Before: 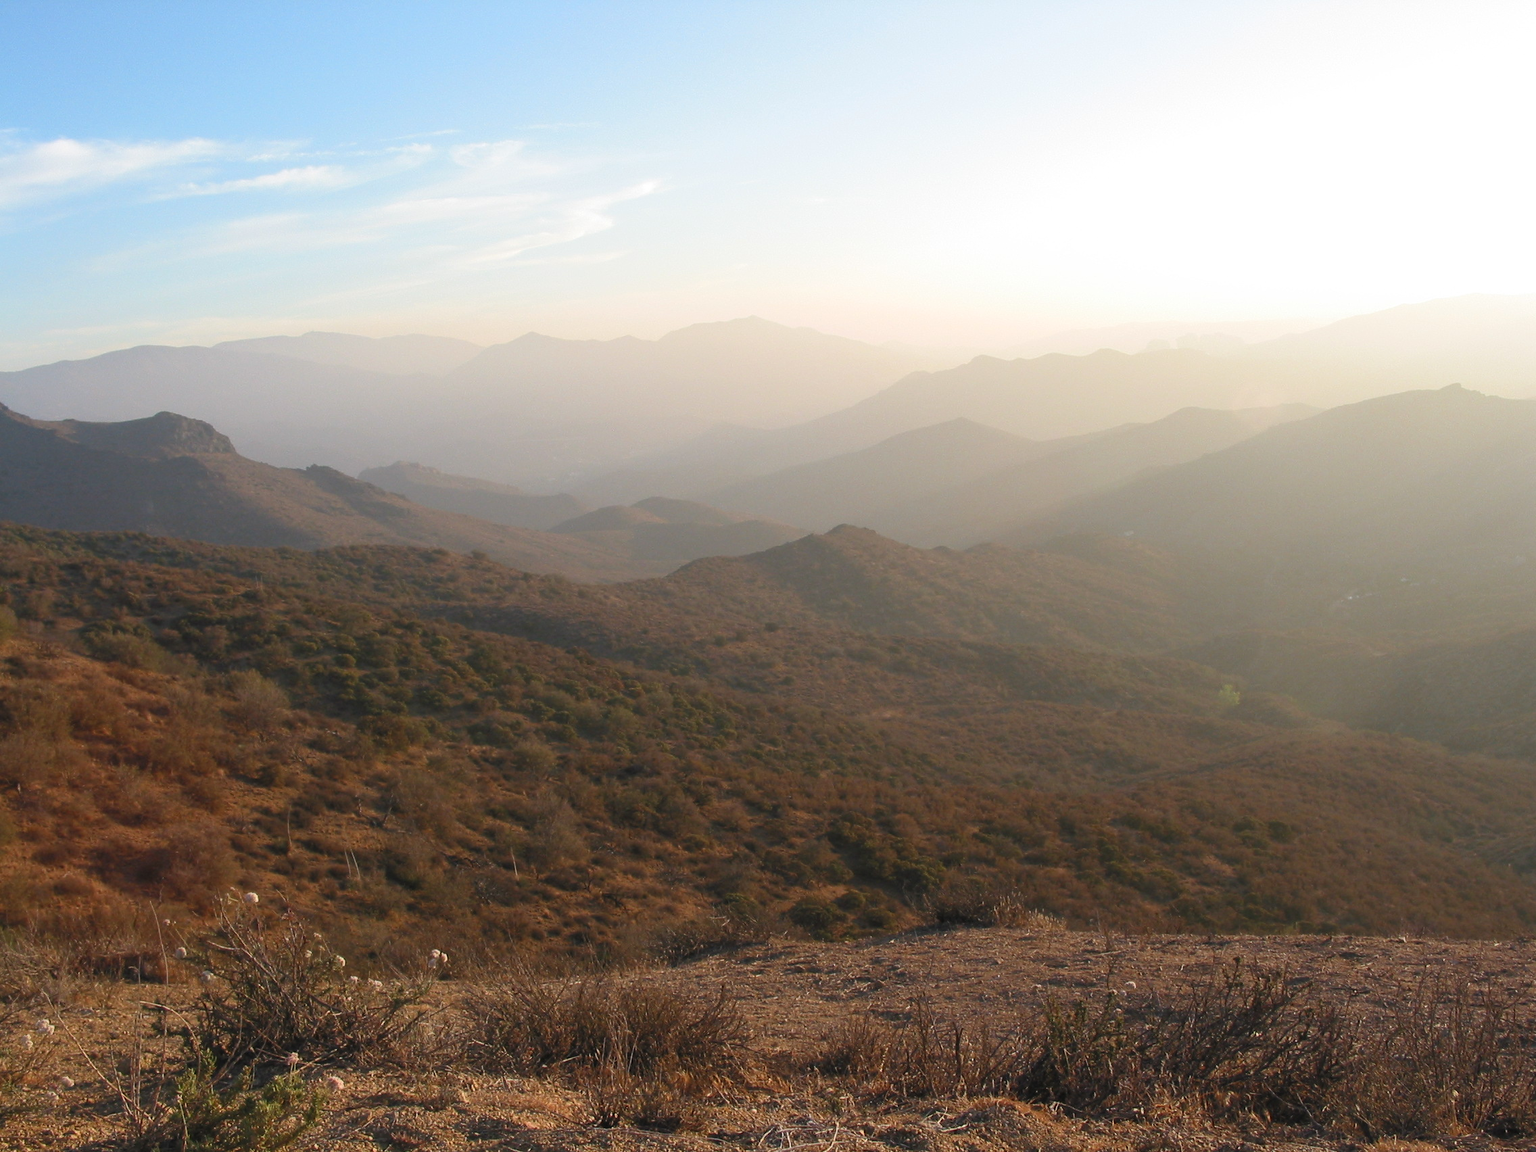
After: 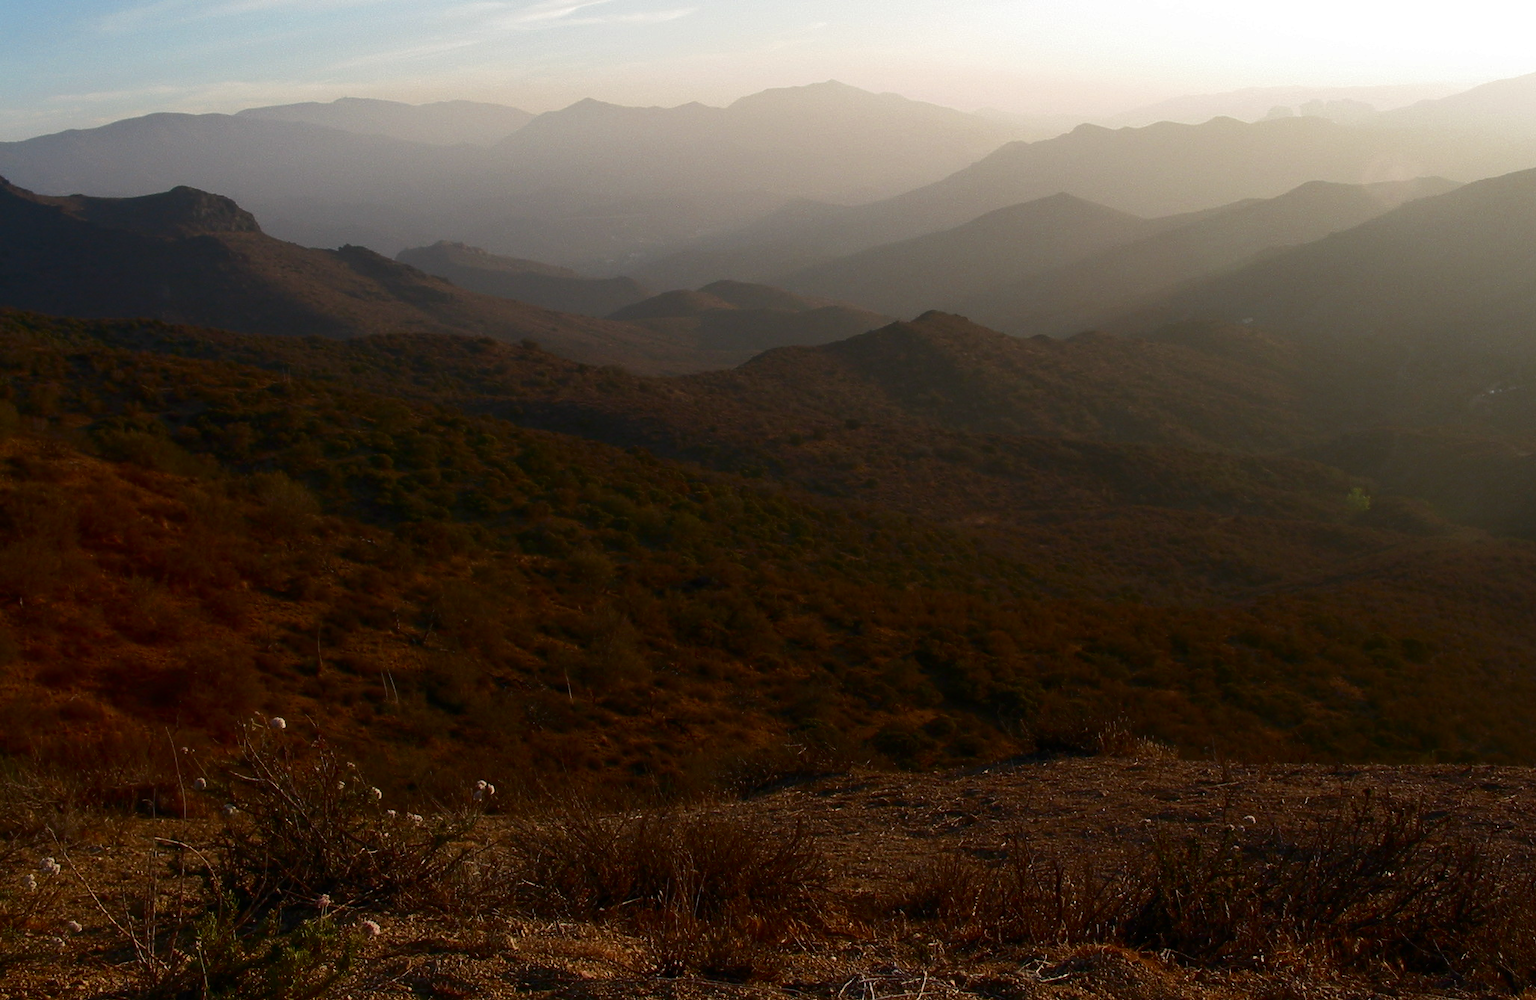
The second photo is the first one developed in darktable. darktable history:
contrast brightness saturation: brightness -0.509
crop: top 21.138%, right 9.406%, bottom 0.229%
